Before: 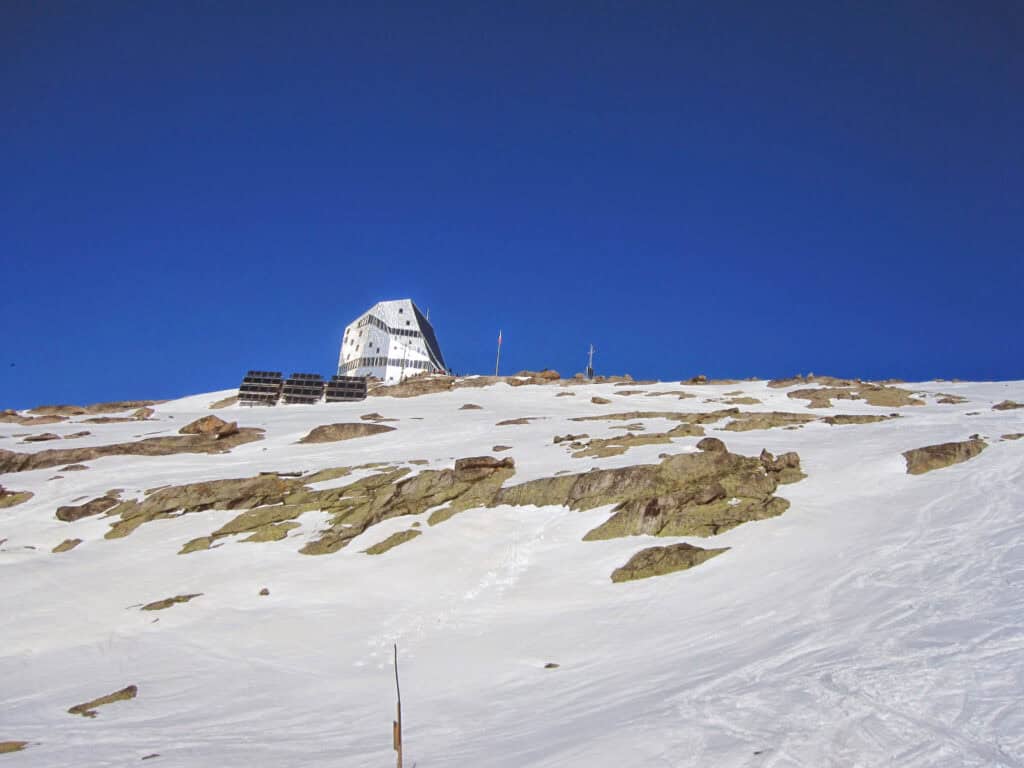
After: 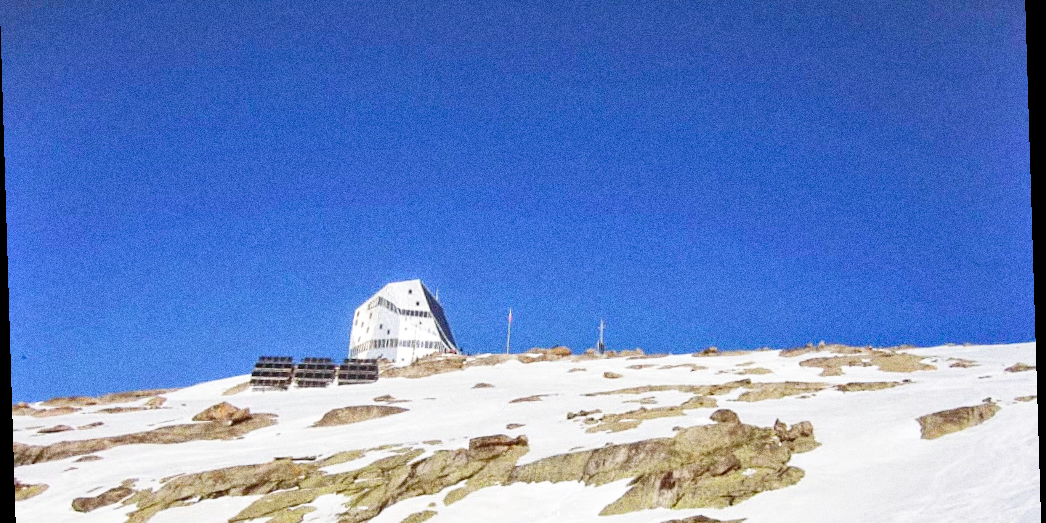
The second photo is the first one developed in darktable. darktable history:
crop and rotate: top 4.848%, bottom 29.503%
shadows and highlights: shadows 37.27, highlights -28.18, soften with gaussian
grain: coarseness 0.09 ISO, strength 40%
rotate and perspective: rotation -1.75°, automatic cropping off
base curve: curves: ch0 [(0, 0) (0.008, 0.007) (0.022, 0.029) (0.048, 0.089) (0.092, 0.197) (0.191, 0.399) (0.275, 0.534) (0.357, 0.65) (0.477, 0.78) (0.542, 0.833) (0.799, 0.973) (1, 1)], preserve colors none
